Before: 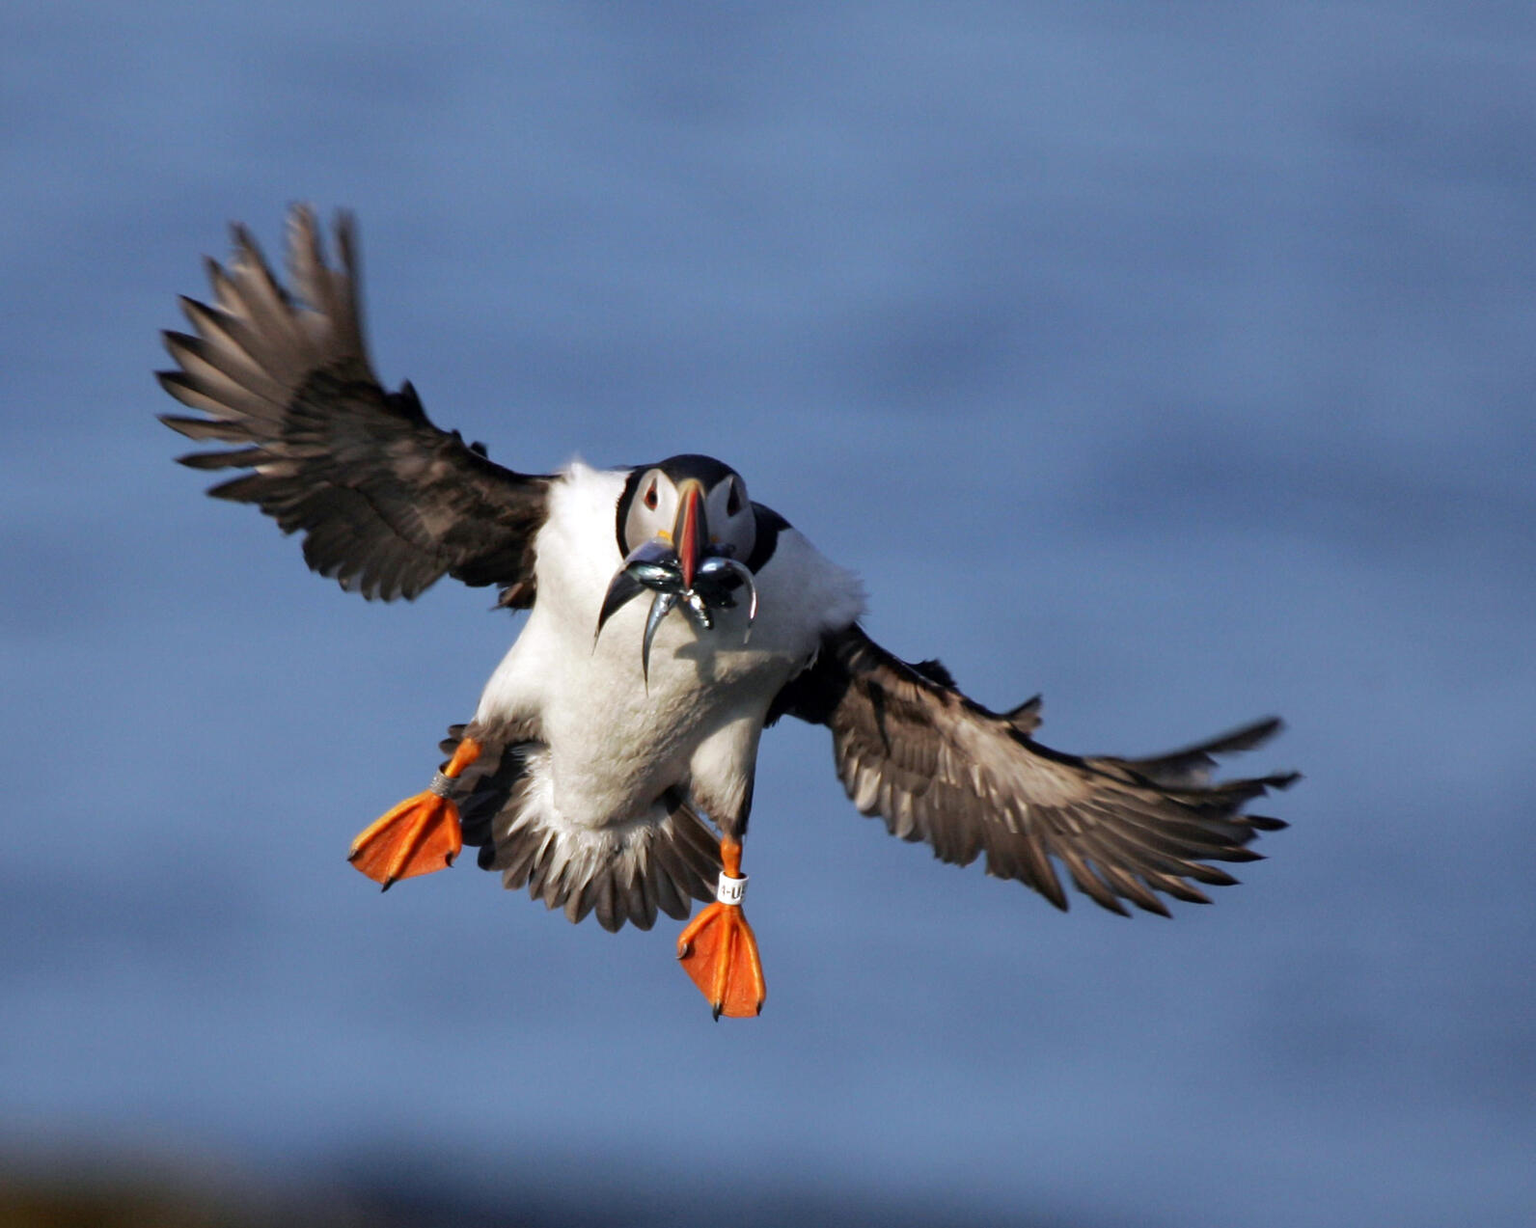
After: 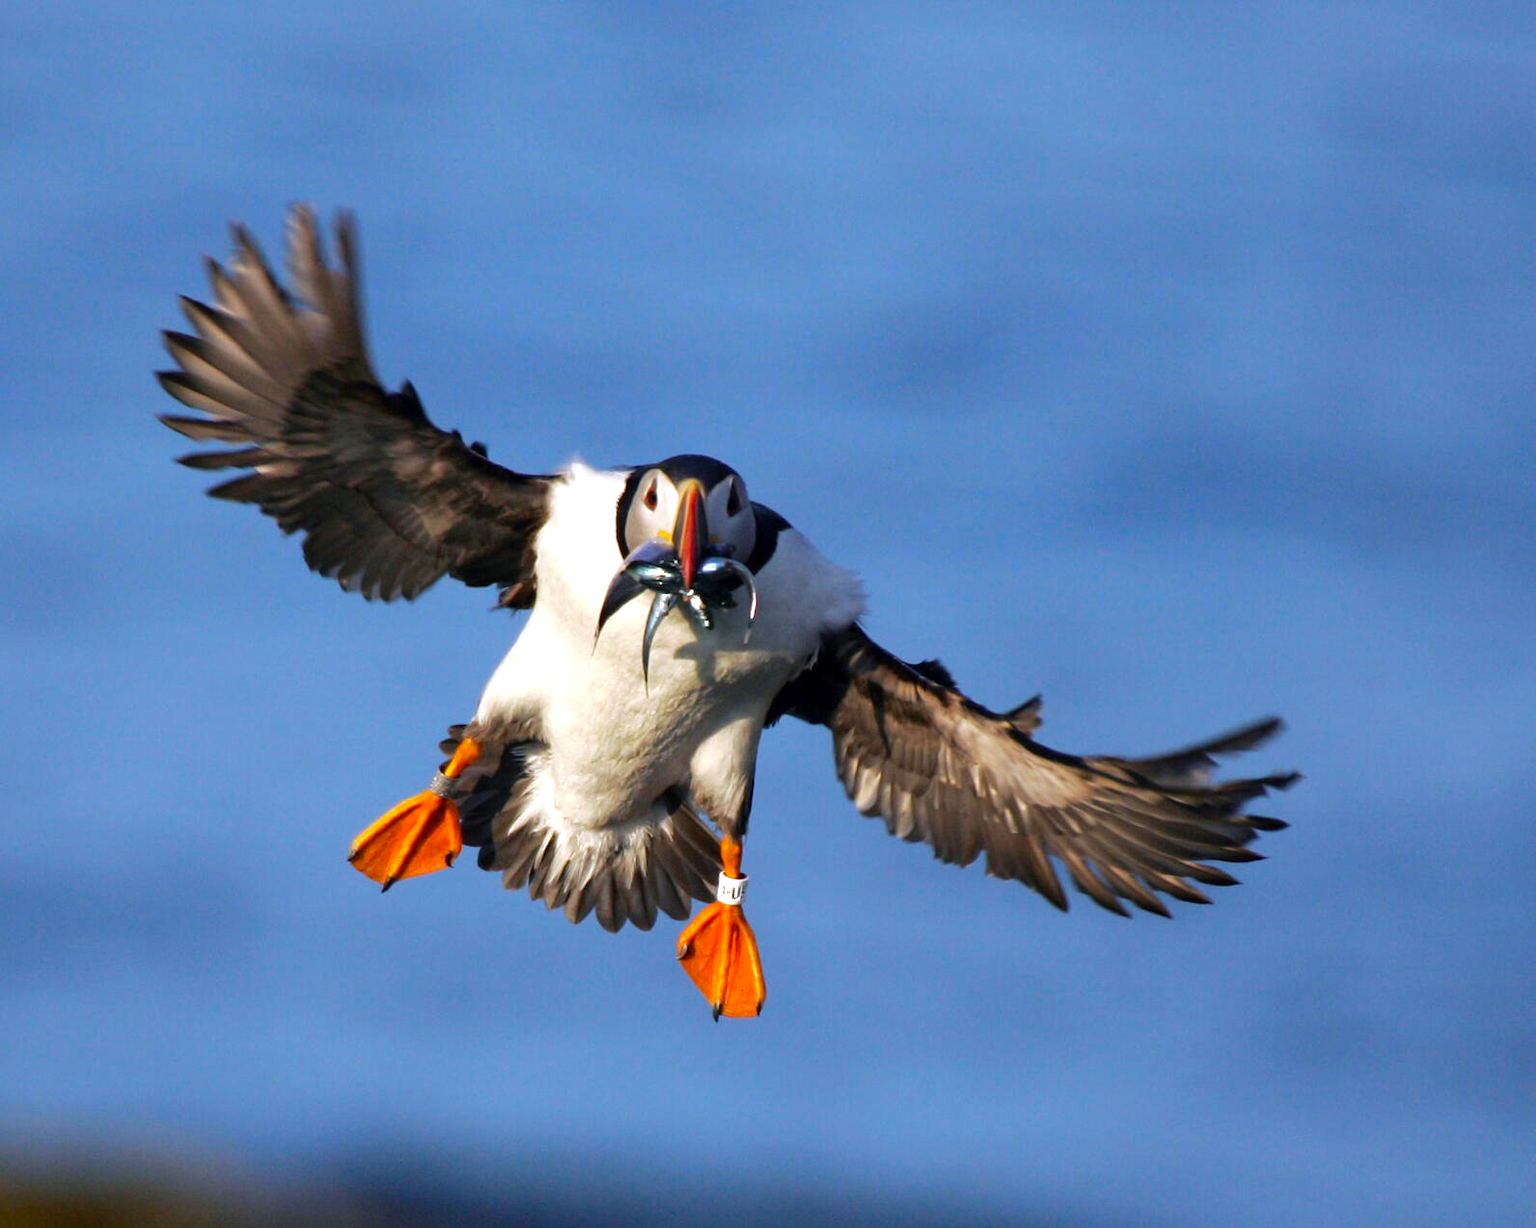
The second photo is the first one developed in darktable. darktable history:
color balance rgb: shadows lift › chroma 1.024%, shadows lift › hue 214.44°, linear chroma grading › global chroma 24.543%, perceptual saturation grading › global saturation 0.415%, perceptual brilliance grading › global brilliance 10.103%, global vibrance 20%
